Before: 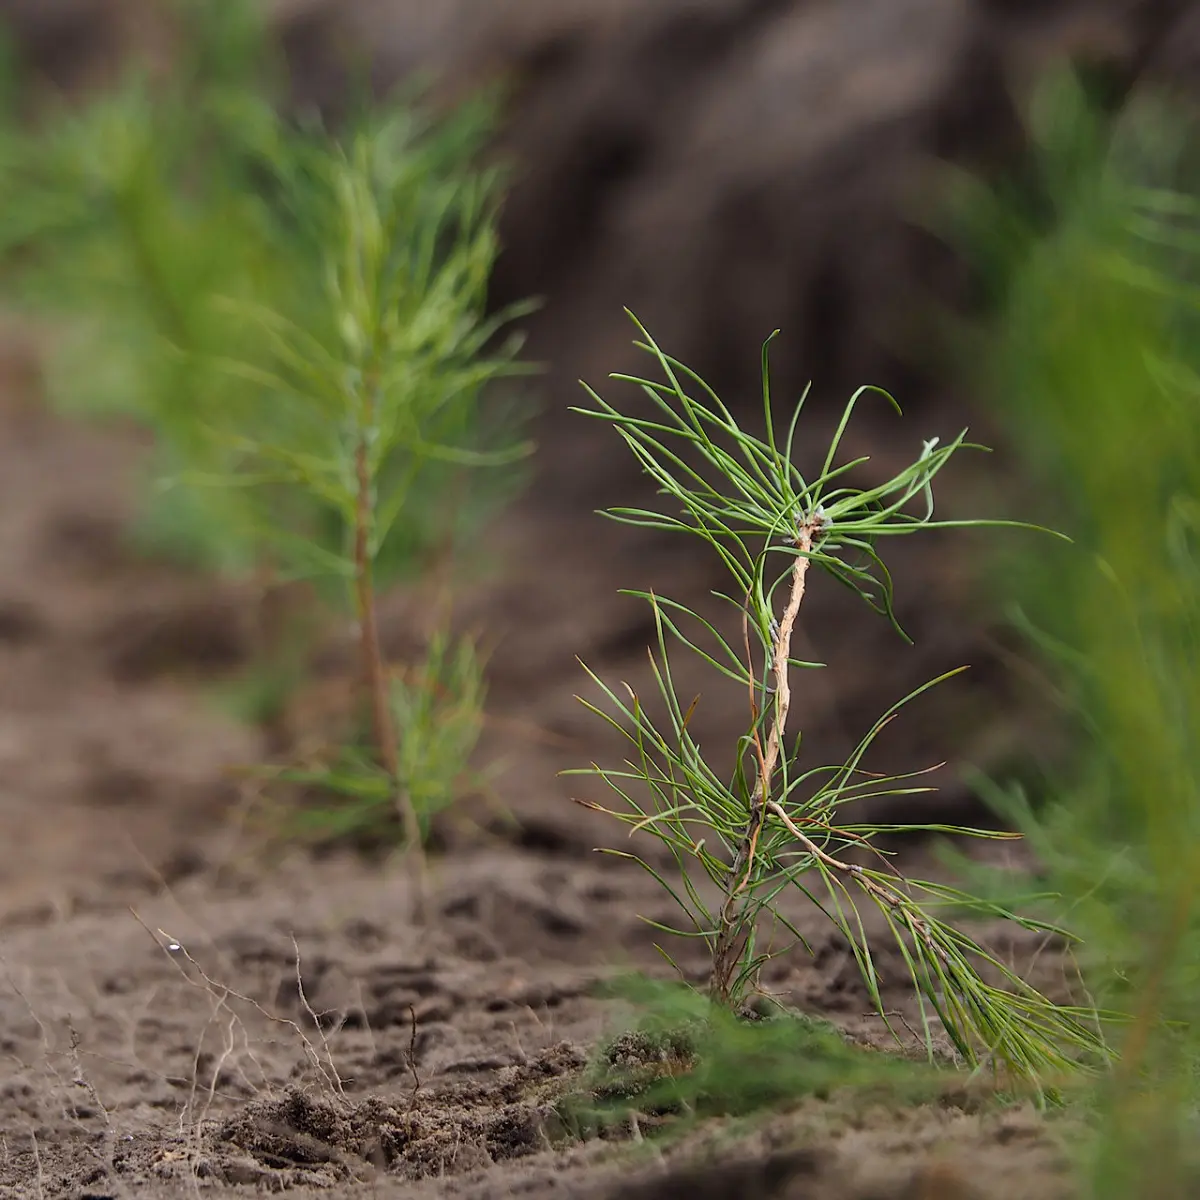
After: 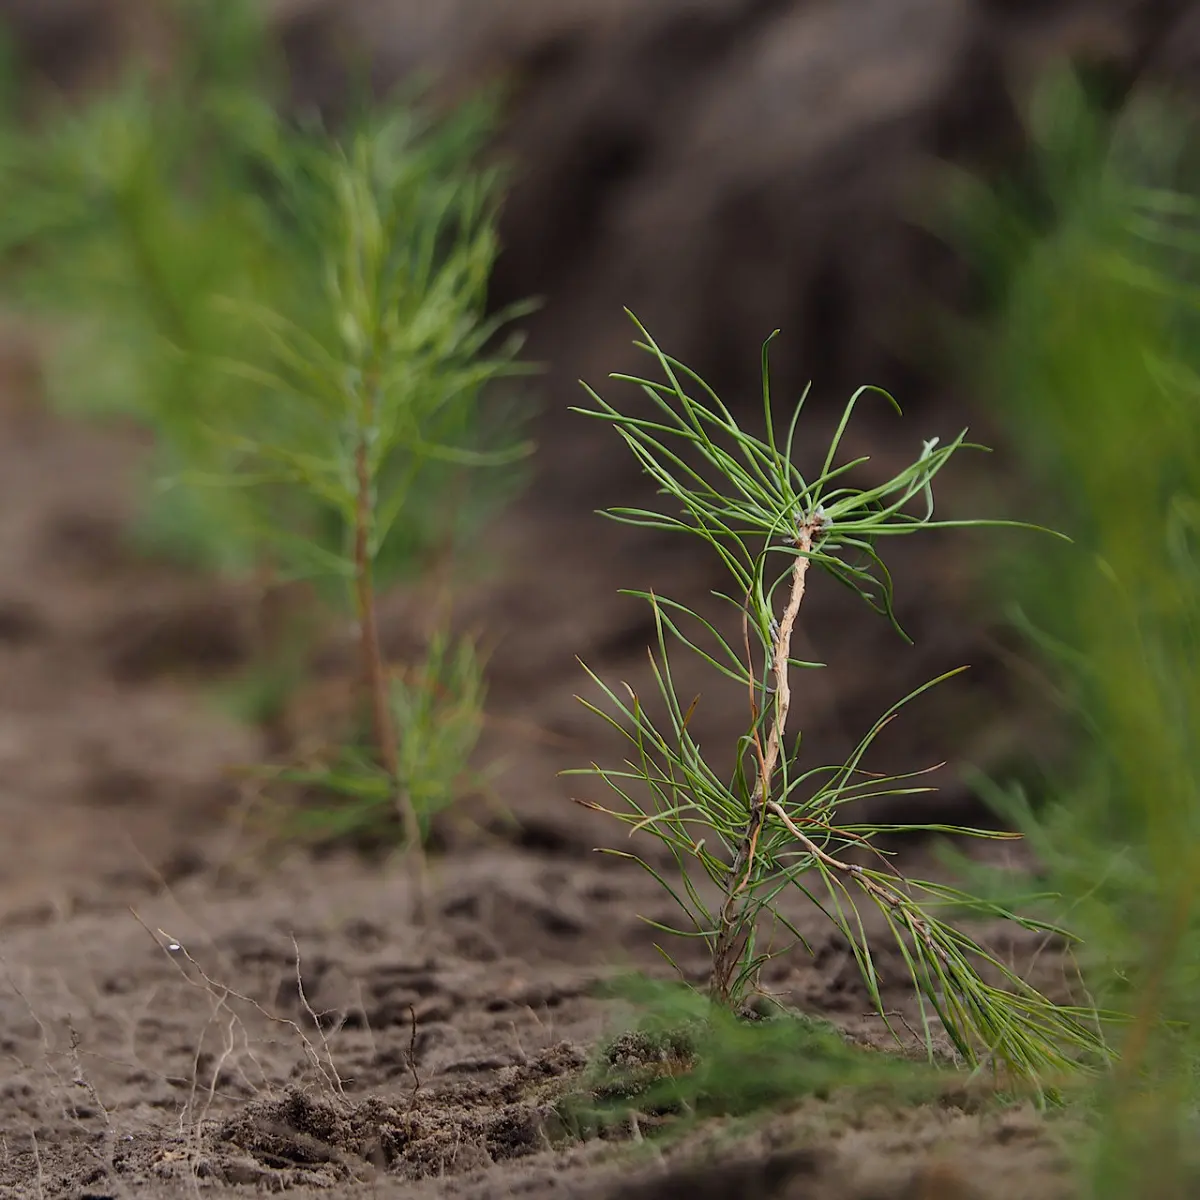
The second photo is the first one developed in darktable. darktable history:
exposure: exposure -0.247 EV, compensate highlight preservation false
